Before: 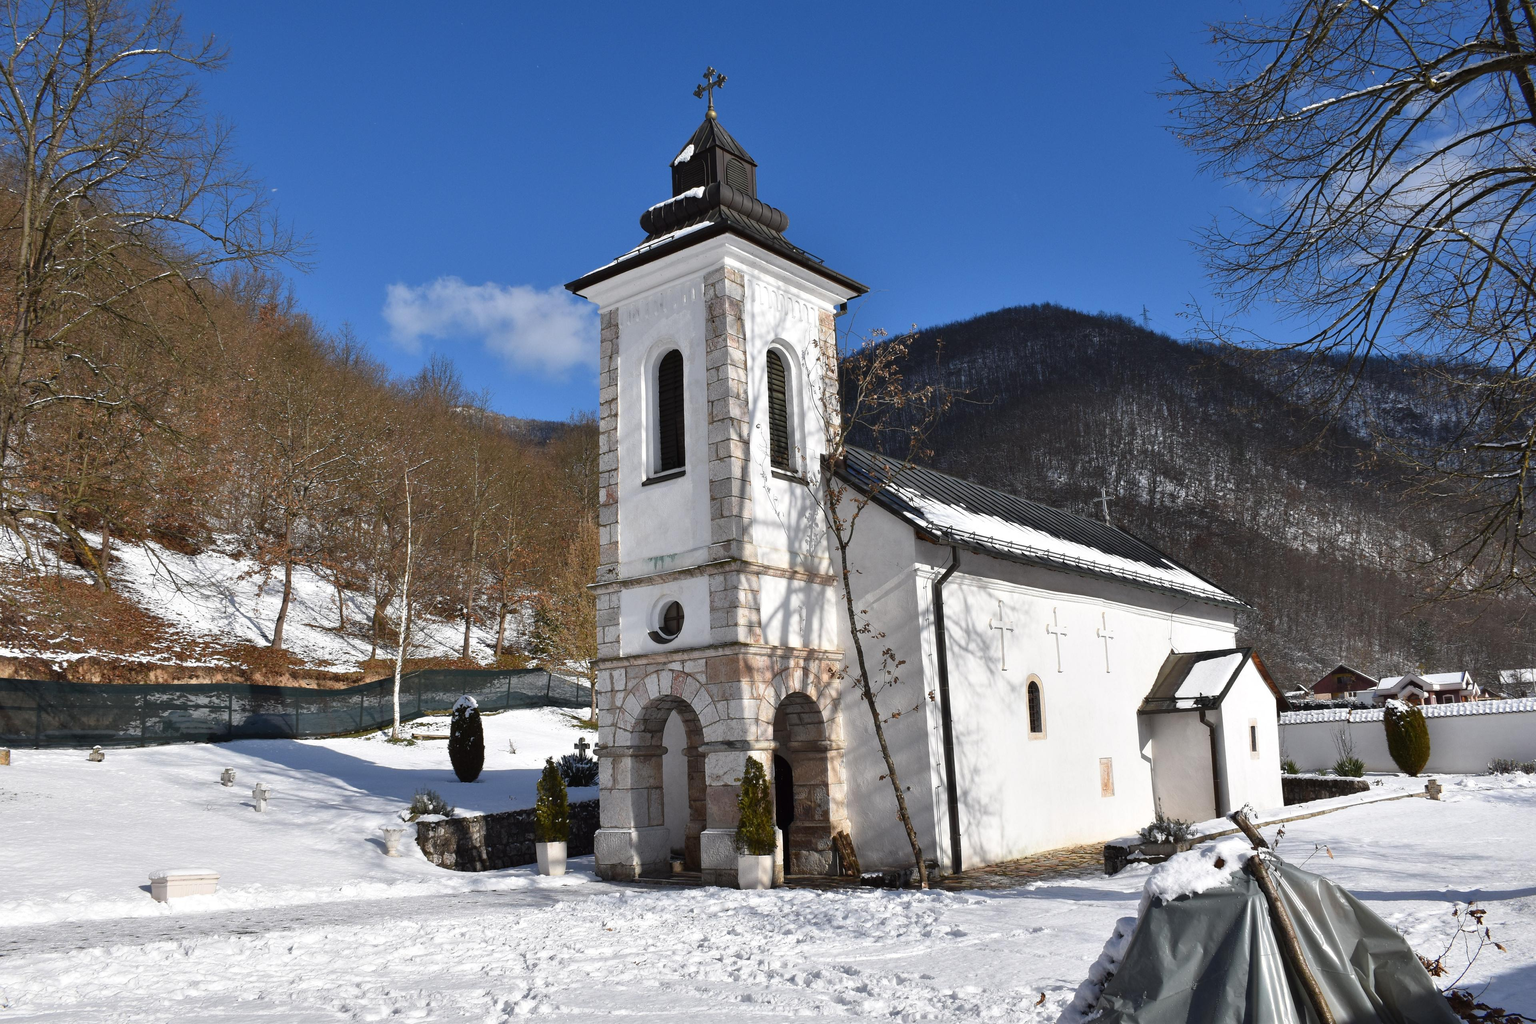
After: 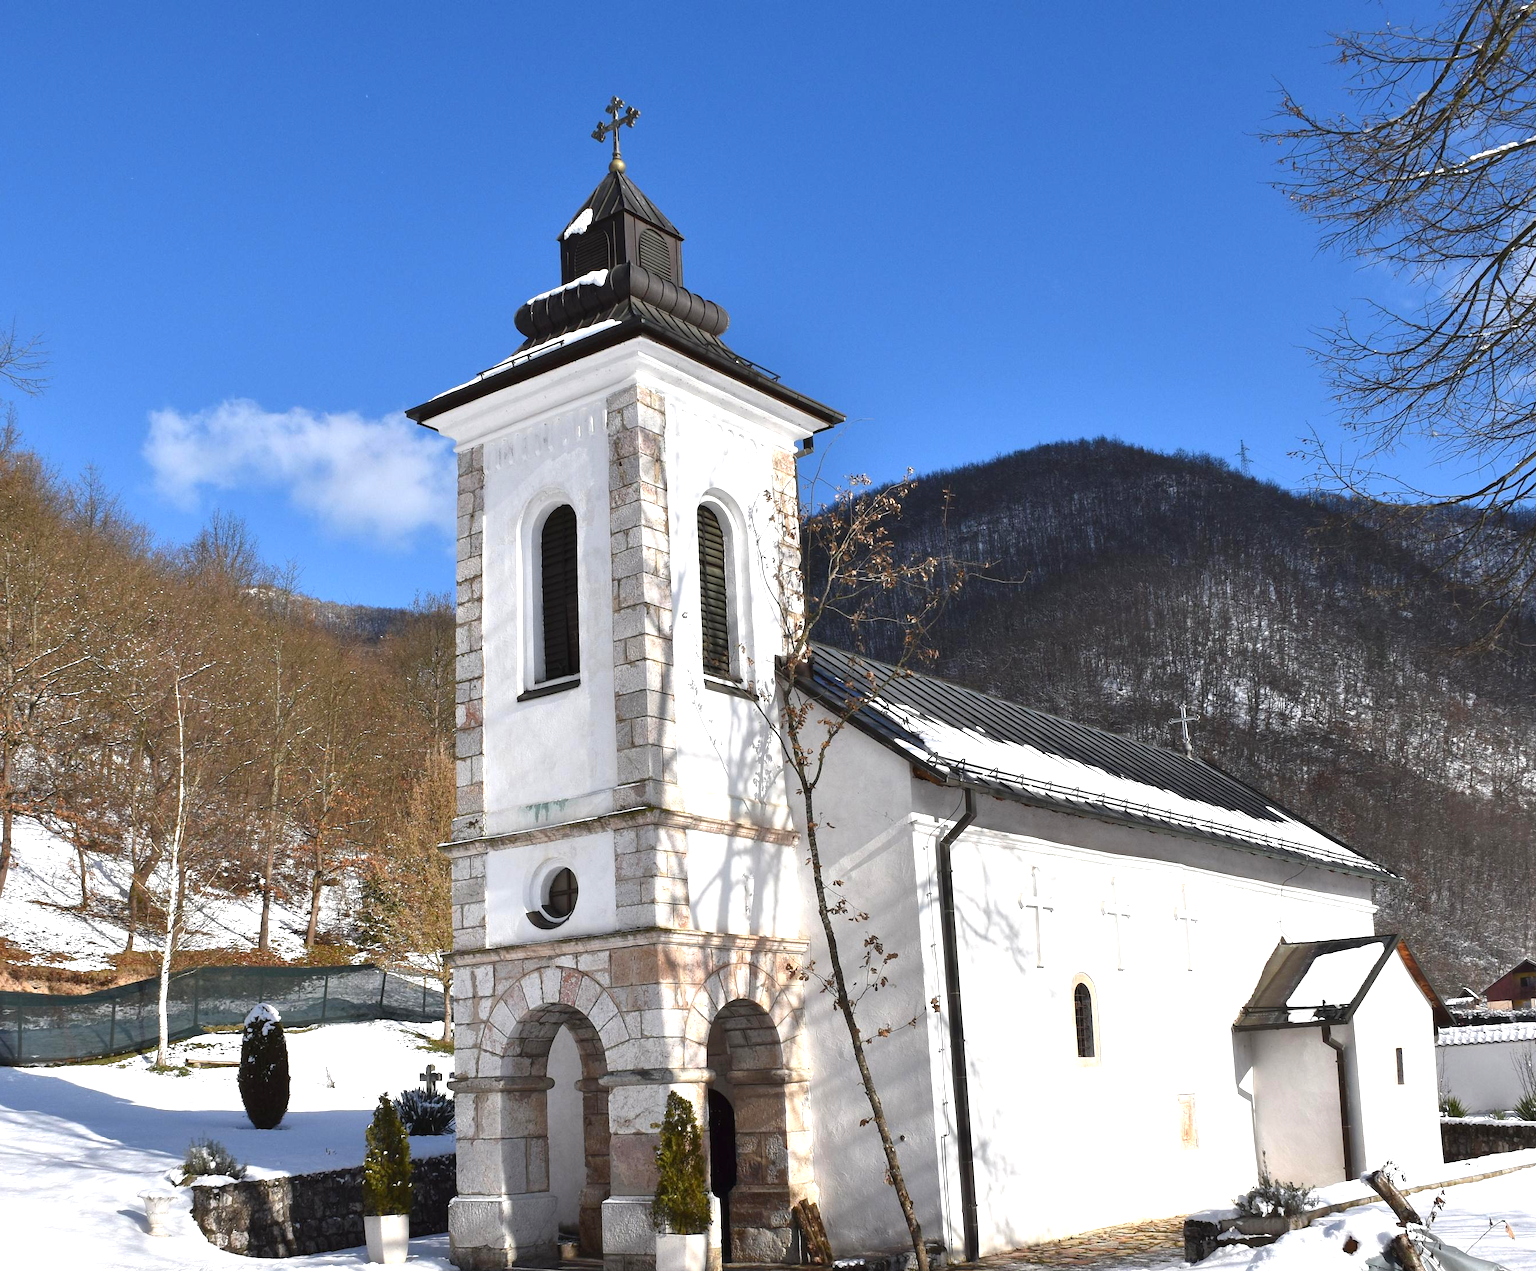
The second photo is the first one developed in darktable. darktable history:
crop: left 18.479%, right 12.2%, bottom 13.971%
exposure: black level correction 0, exposure 0.7 EV, compensate exposure bias true, compensate highlight preservation false
